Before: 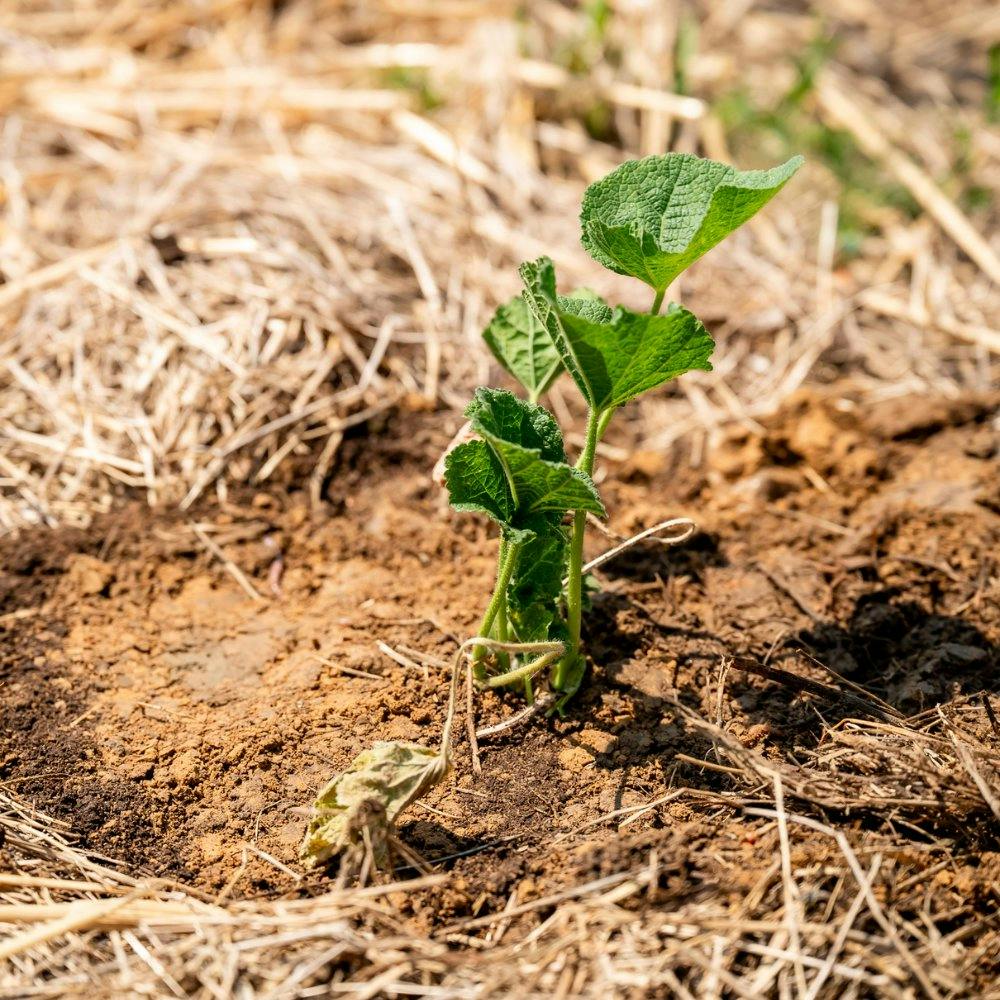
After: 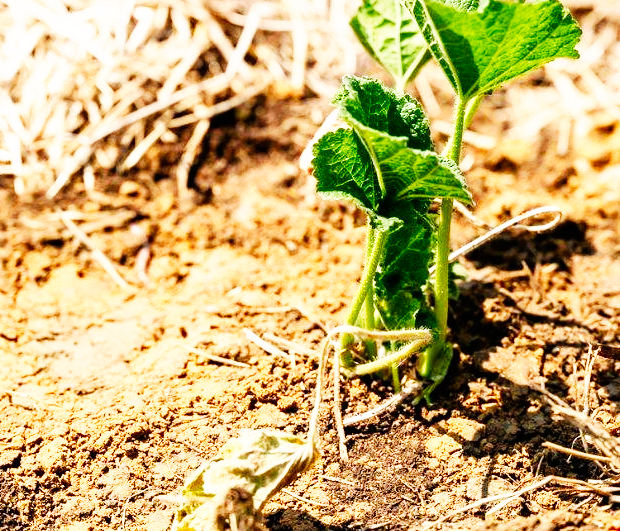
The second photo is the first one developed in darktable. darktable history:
crop: left 13.312%, top 31.28%, right 24.627%, bottom 15.582%
base curve: curves: ch0 [(0, 0) (0.007, 0.004) (0.027, 0.03) (0.046, 0.07) (0.207, 0.54) (0.442, 0.872) (0.673, 0.972) (1, 1)], preserve colors none
